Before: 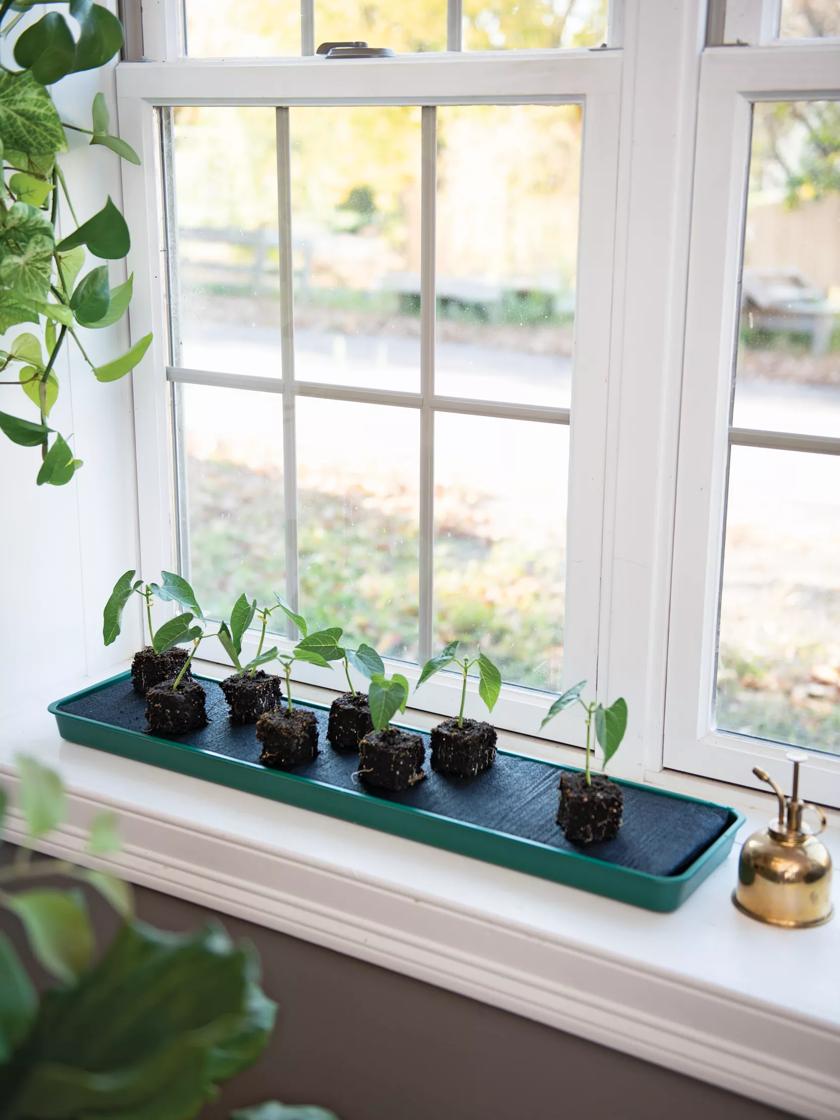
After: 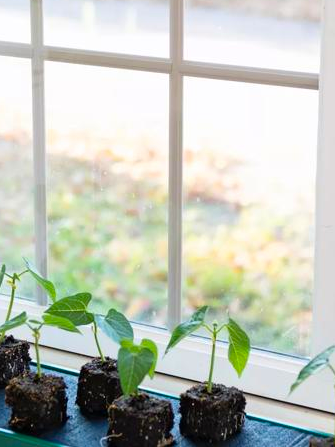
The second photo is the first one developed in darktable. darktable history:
crop: left 30%, top 30%, right 30%, bottom 30%
color balance rgb: linear chroma grading › global chroma 33.4%
